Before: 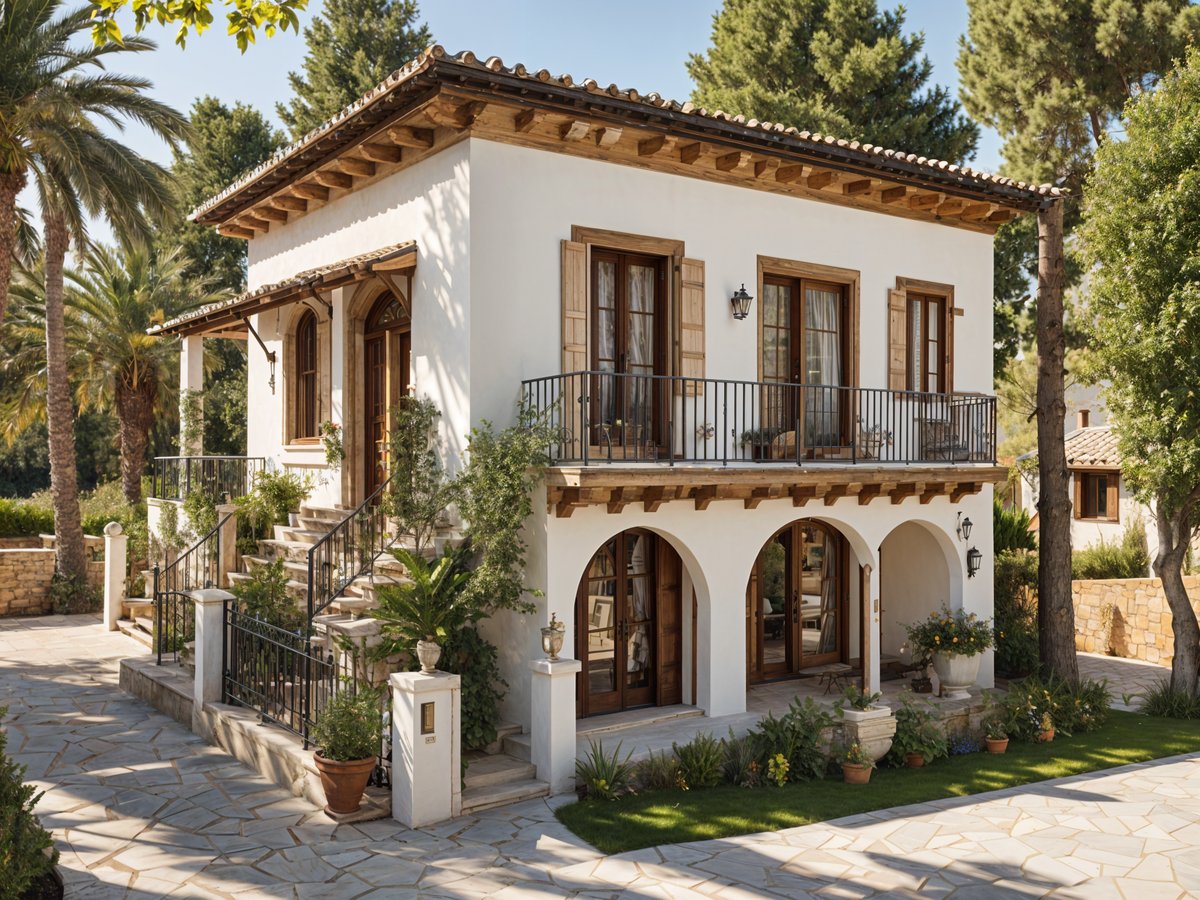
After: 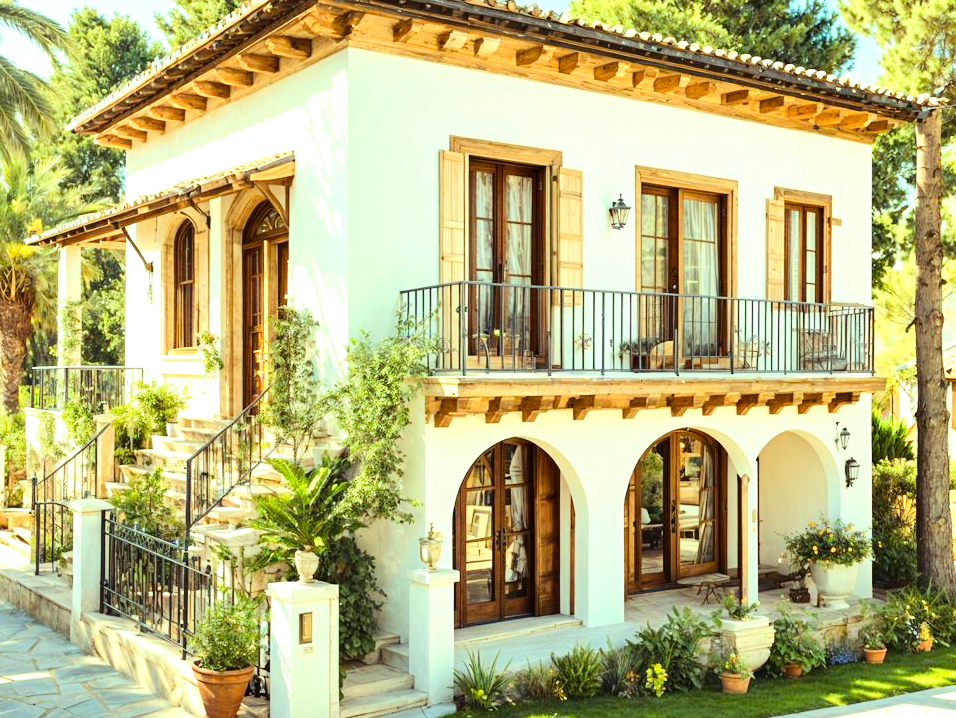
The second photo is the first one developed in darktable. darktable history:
exposure: exposure 0.667 EV, compensate highlight preservation false
crop and rotate: left 10.212%, top 10.076%, right 10.091%, bottom 10.093%
color balance rgb: highlights gain › luminance 15.371%, highlights gain › chroma 7.091%, highlights gain › hue 128.52°, linear chroma grading › global chroma 15.034%, perceptual saturation grading › global saturation 15.581%, perceptual saturation grading › highlights -19.472%, perceptual saturation grading › shadows 19.355%
tone equalizer: -7 EV 0.157 EV, -6 EV 0.634 EV, -5 EV 1.19 EV, -4 EV 1.33 EV, -3 EV 1.14 EV, -2 EV 0.6 EV, -1 EV 0.149 EV, edges refinement/feathering 500, mask exposure compensation -1.57 EV, preserve details no
